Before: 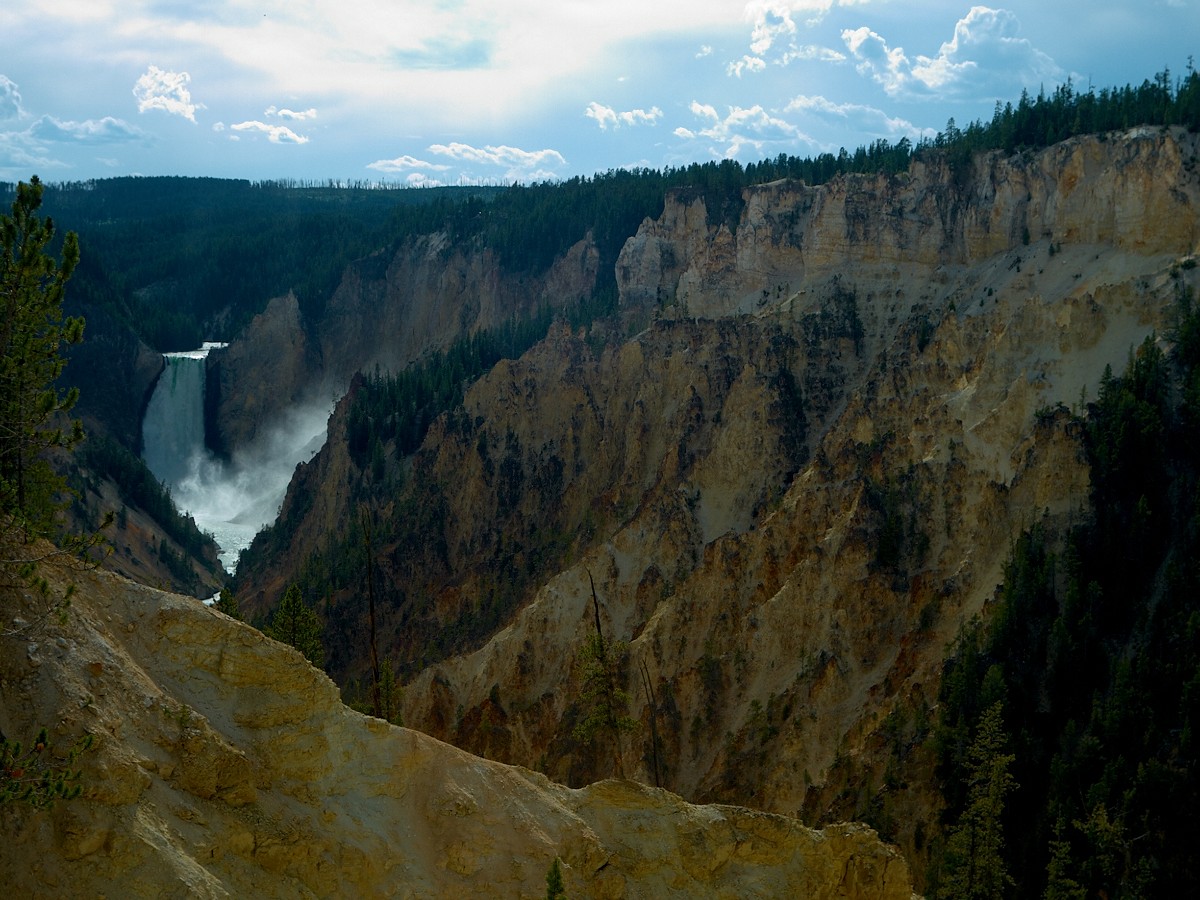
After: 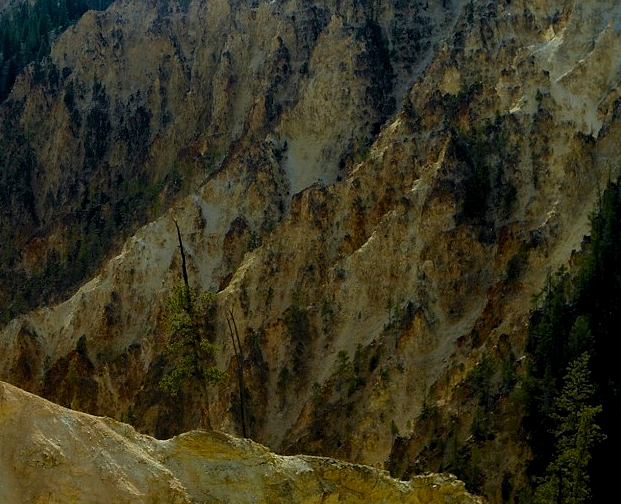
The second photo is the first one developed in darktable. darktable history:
levels: levels [0.012, 0.367, 0.697]
white balance: red 0.98, blue 1.034
crop: left 34.479%, top 38.822%, right 13.718%, bottom 5.172%
